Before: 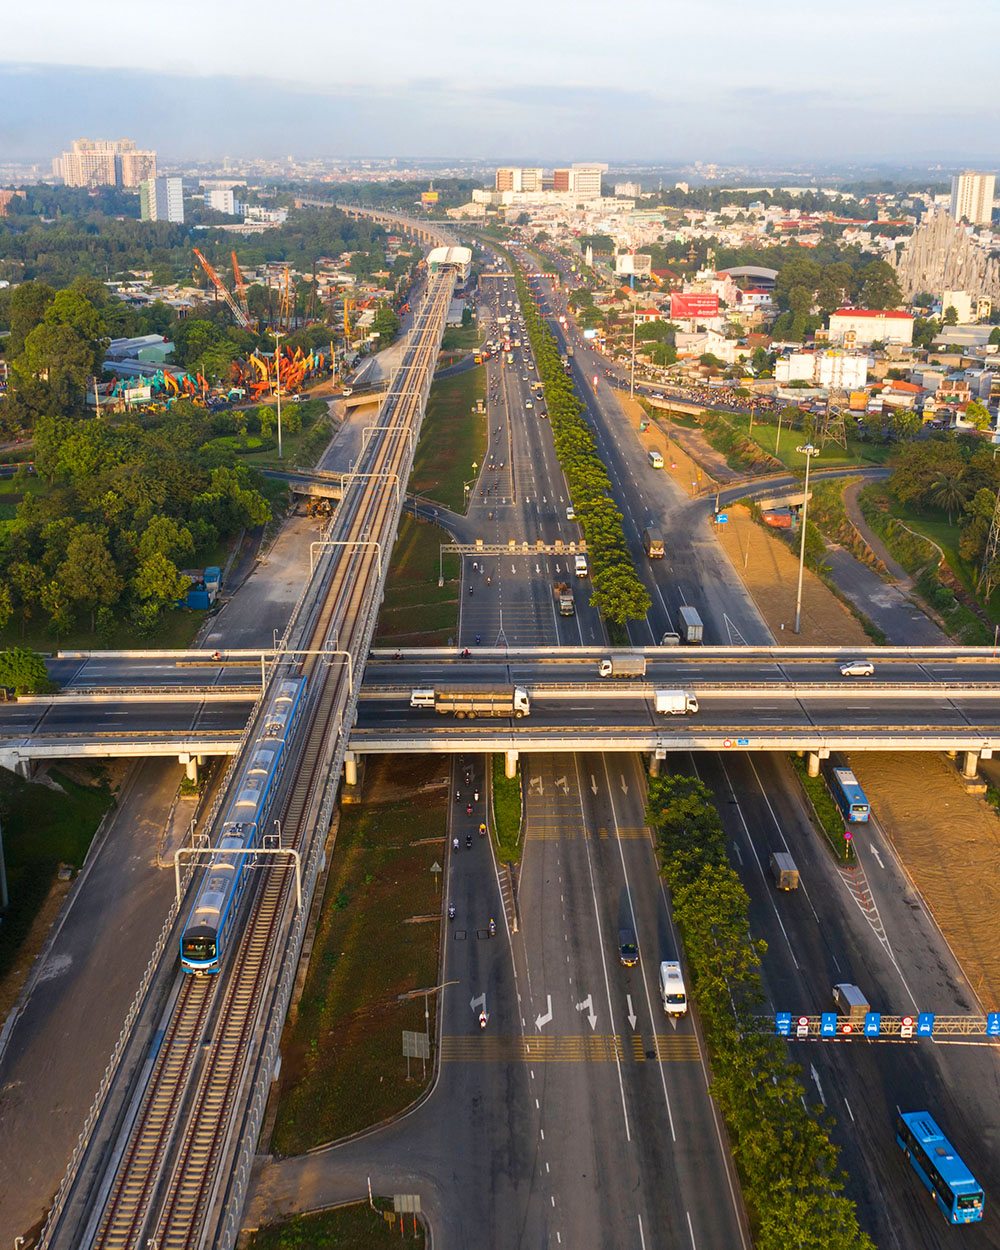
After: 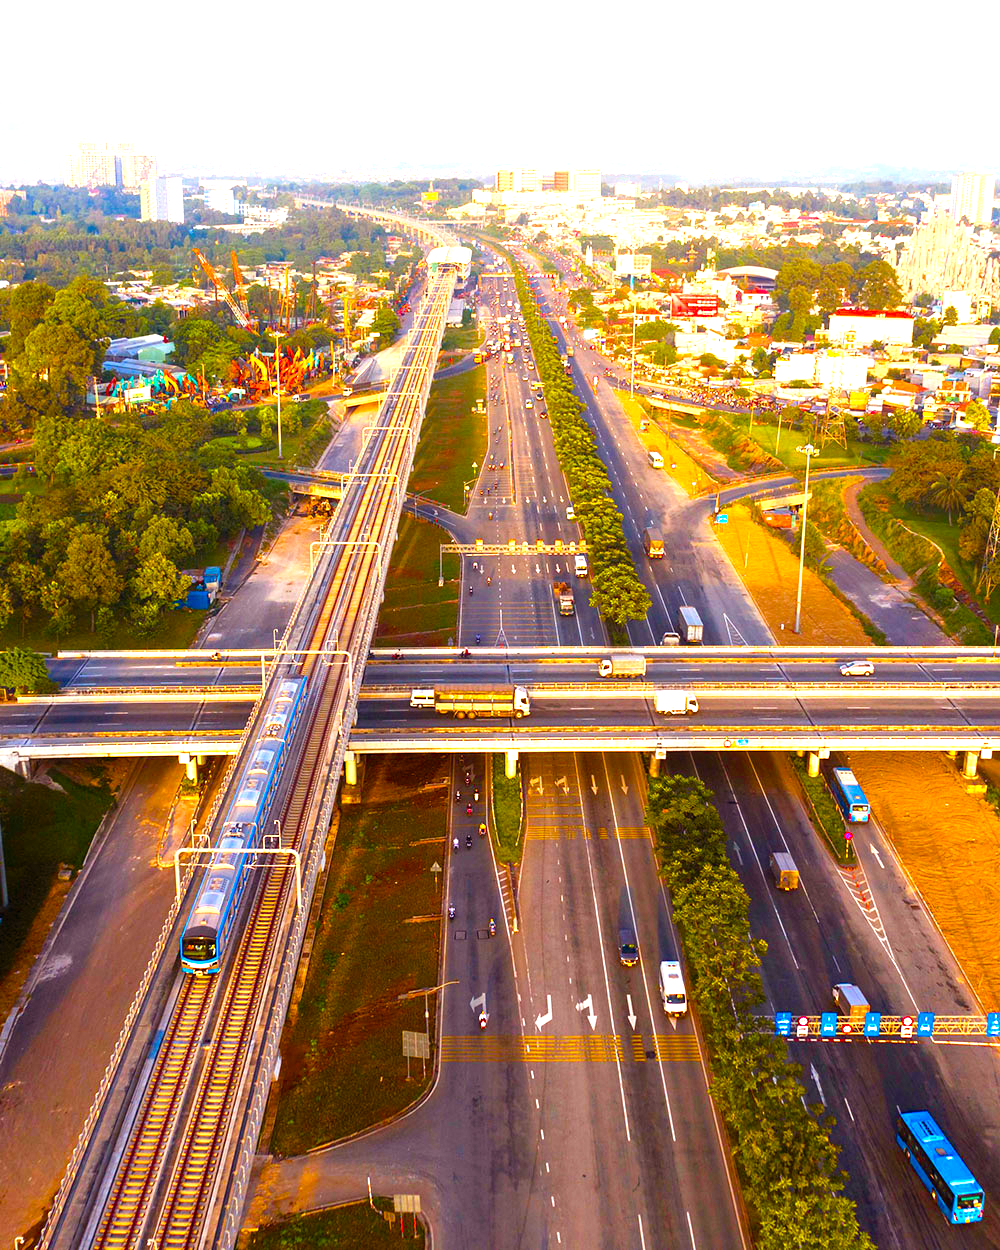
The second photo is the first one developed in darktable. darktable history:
levels: levels [0, 0.352, 0.703]
color balance rgb: power › chroma 1.563%, power › hue 27.51°, perceptual saturation grading › global saturation 26.883%, perceptual saturation grading › highlights -27.635%, perceptual saturation grading › mid-tones 15.407%, perceptual saturation grading › shadows 33.922%, global vibrance 31.779%
